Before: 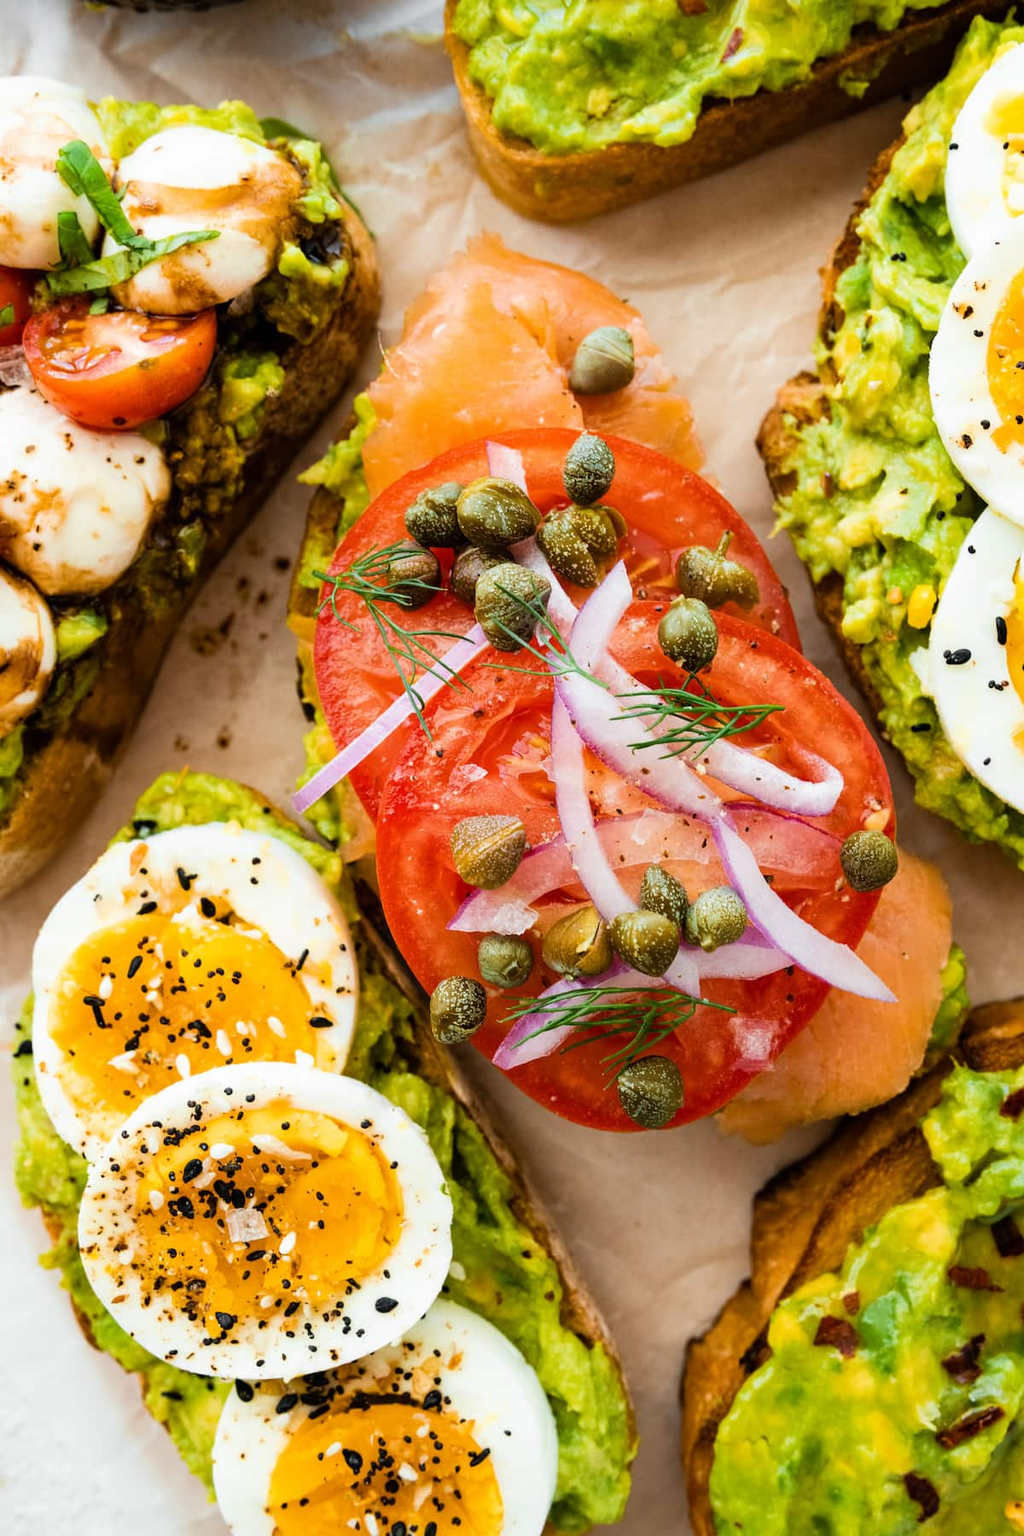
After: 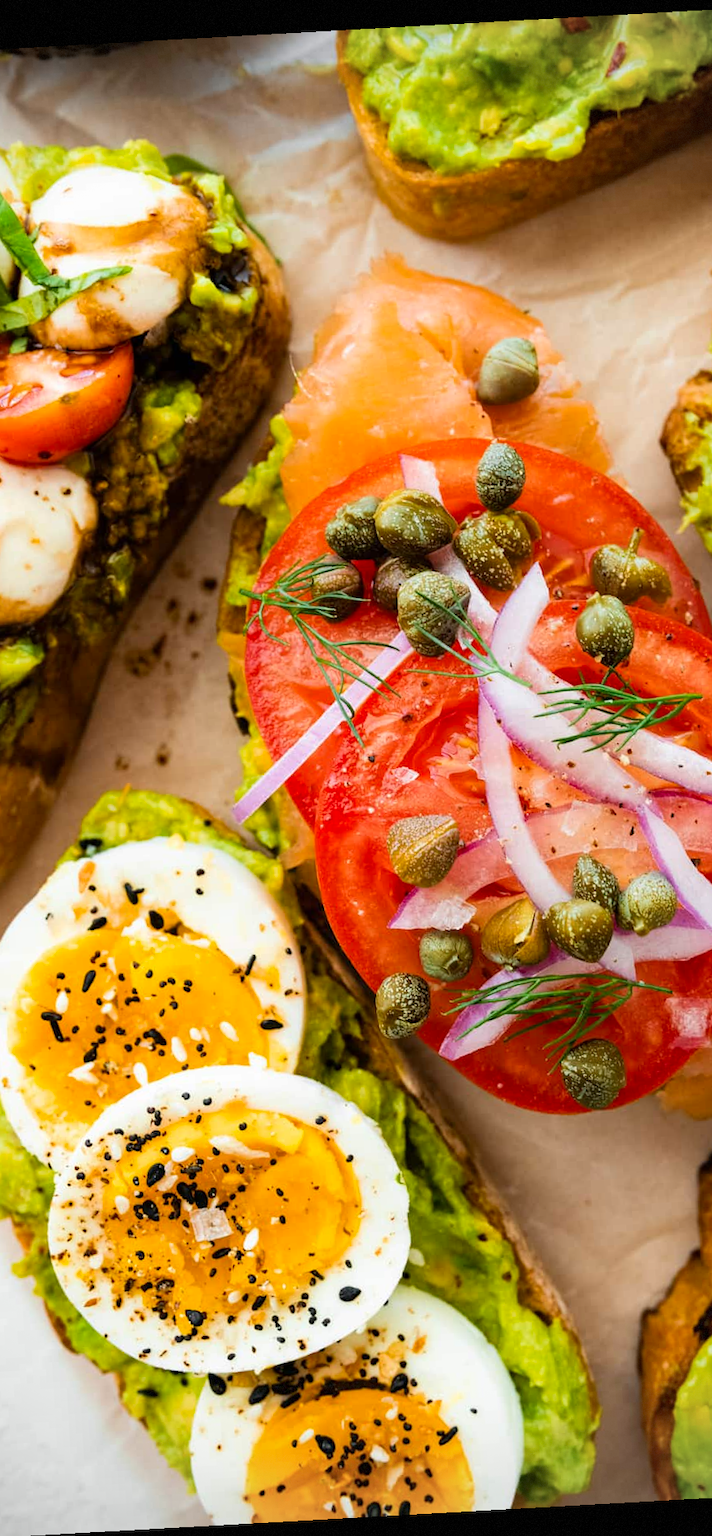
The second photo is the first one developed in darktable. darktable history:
contrast brightness saturation: saturation 0.1
rotate and perspective: rotation -3.18°, automatic cropping off
vignetting: dithering 8-bit output, unbound false
crop and rotate: left 8.786%, right 24.548%
